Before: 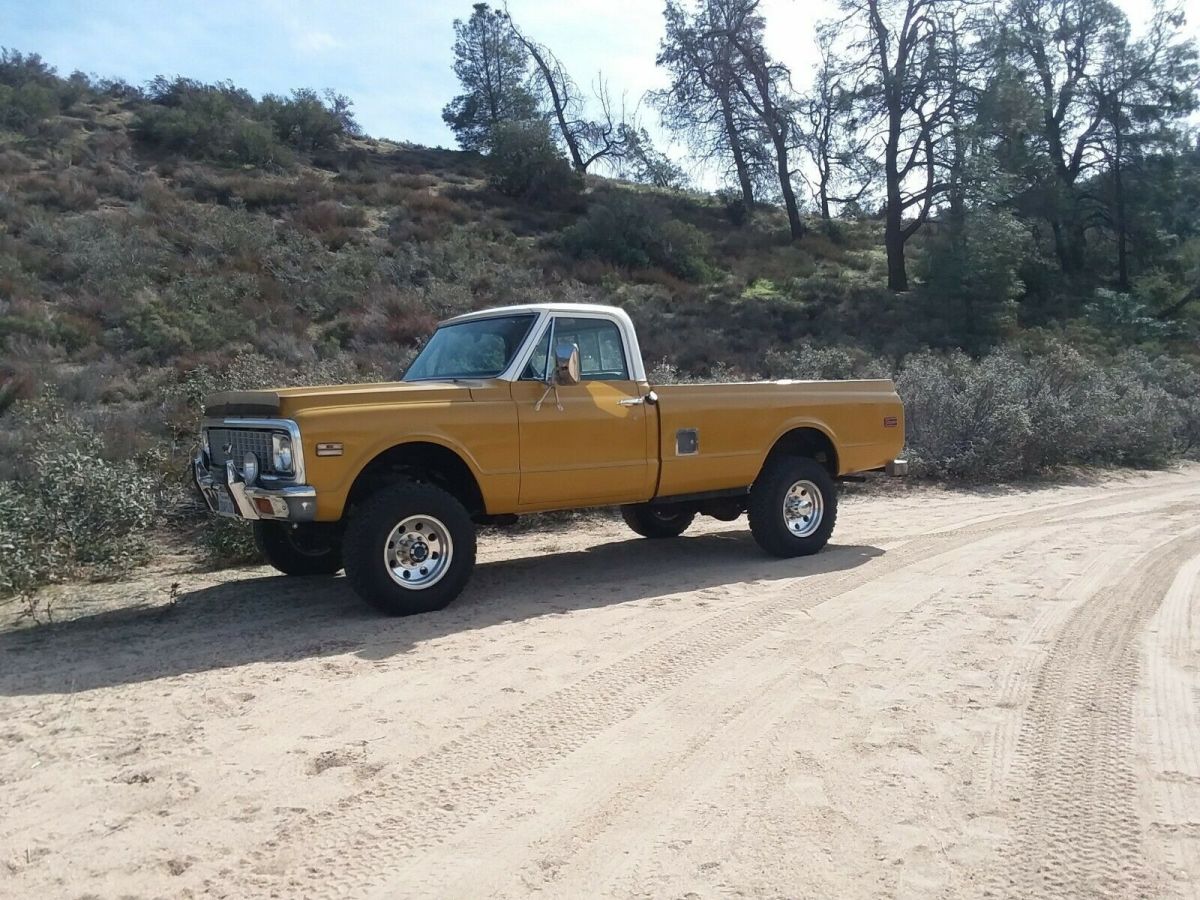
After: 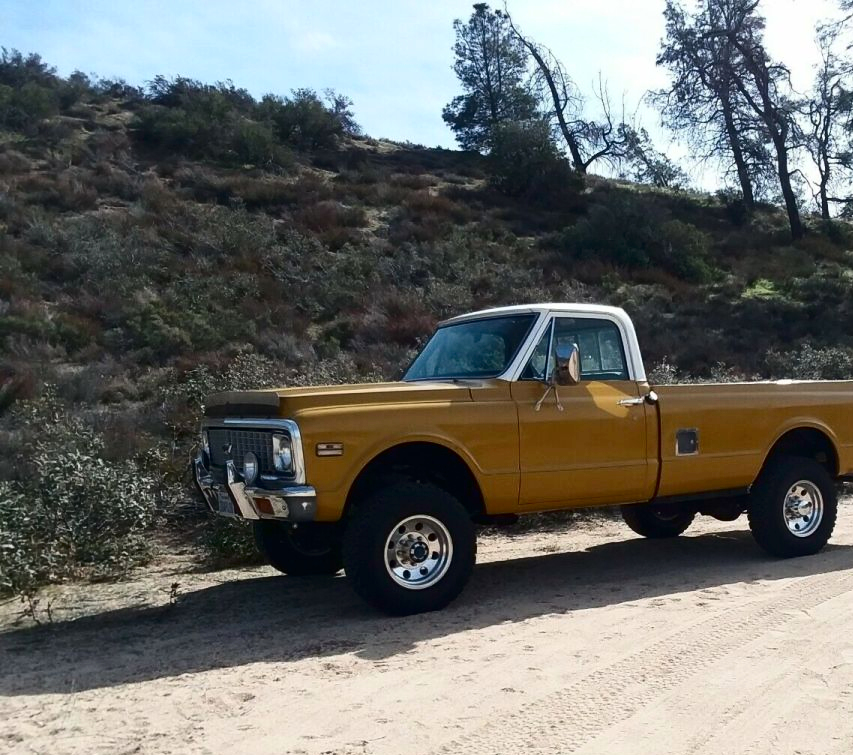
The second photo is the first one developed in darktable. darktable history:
crop: right 28.842%, bottom 16.104%
contrast brightness saturation: contrast 0.202, brightness -0.11, saturation 0.097
